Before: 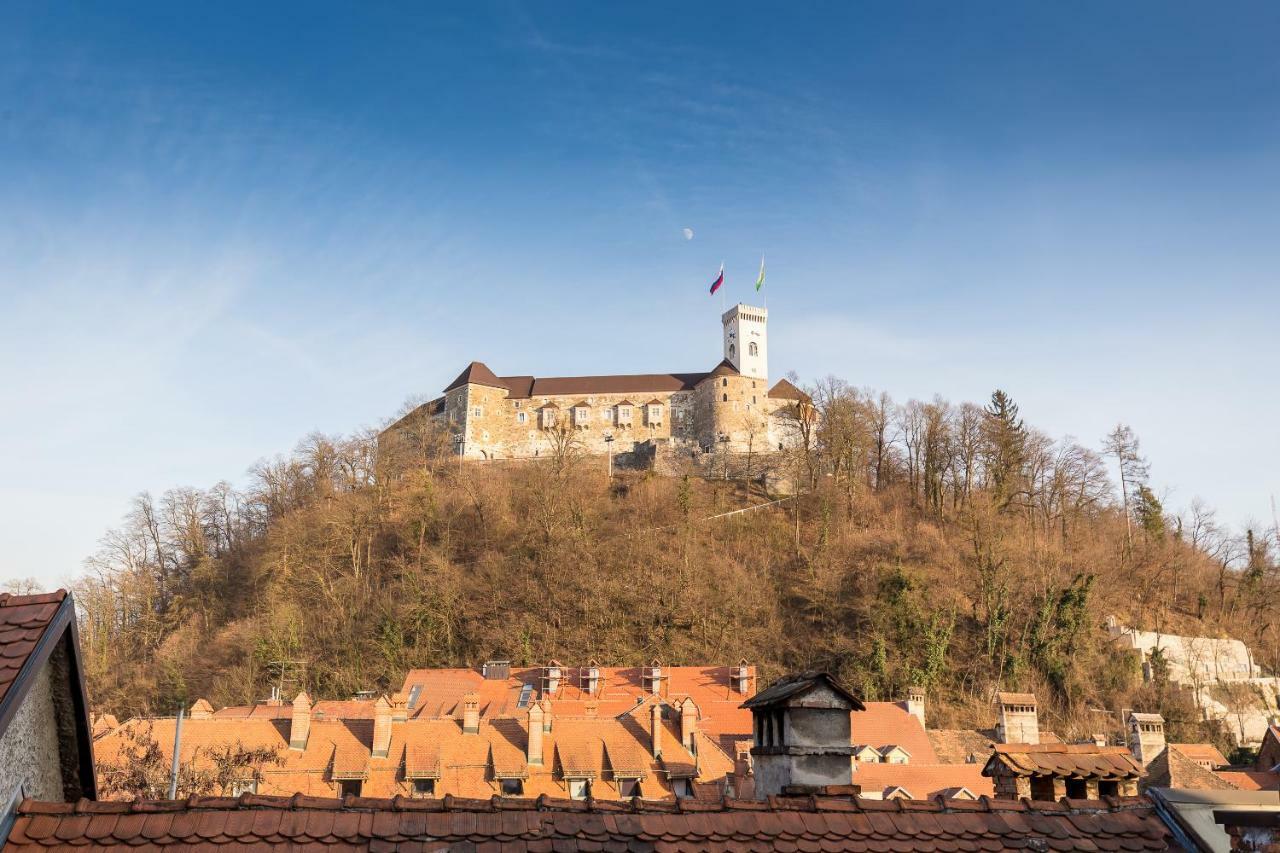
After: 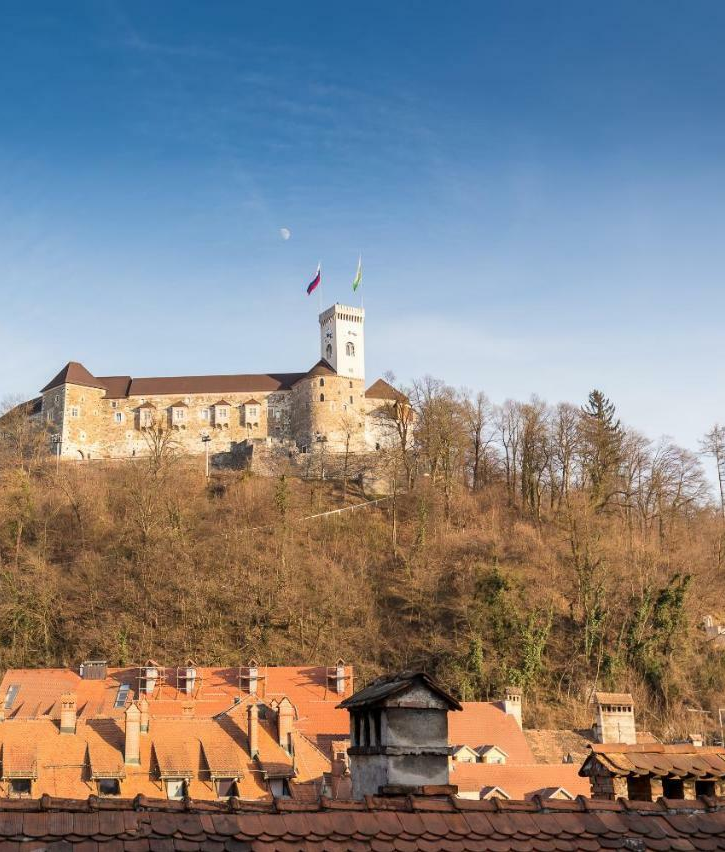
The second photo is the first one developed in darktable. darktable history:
crop: left 31.519%, top 0.025%, right 11.788%
